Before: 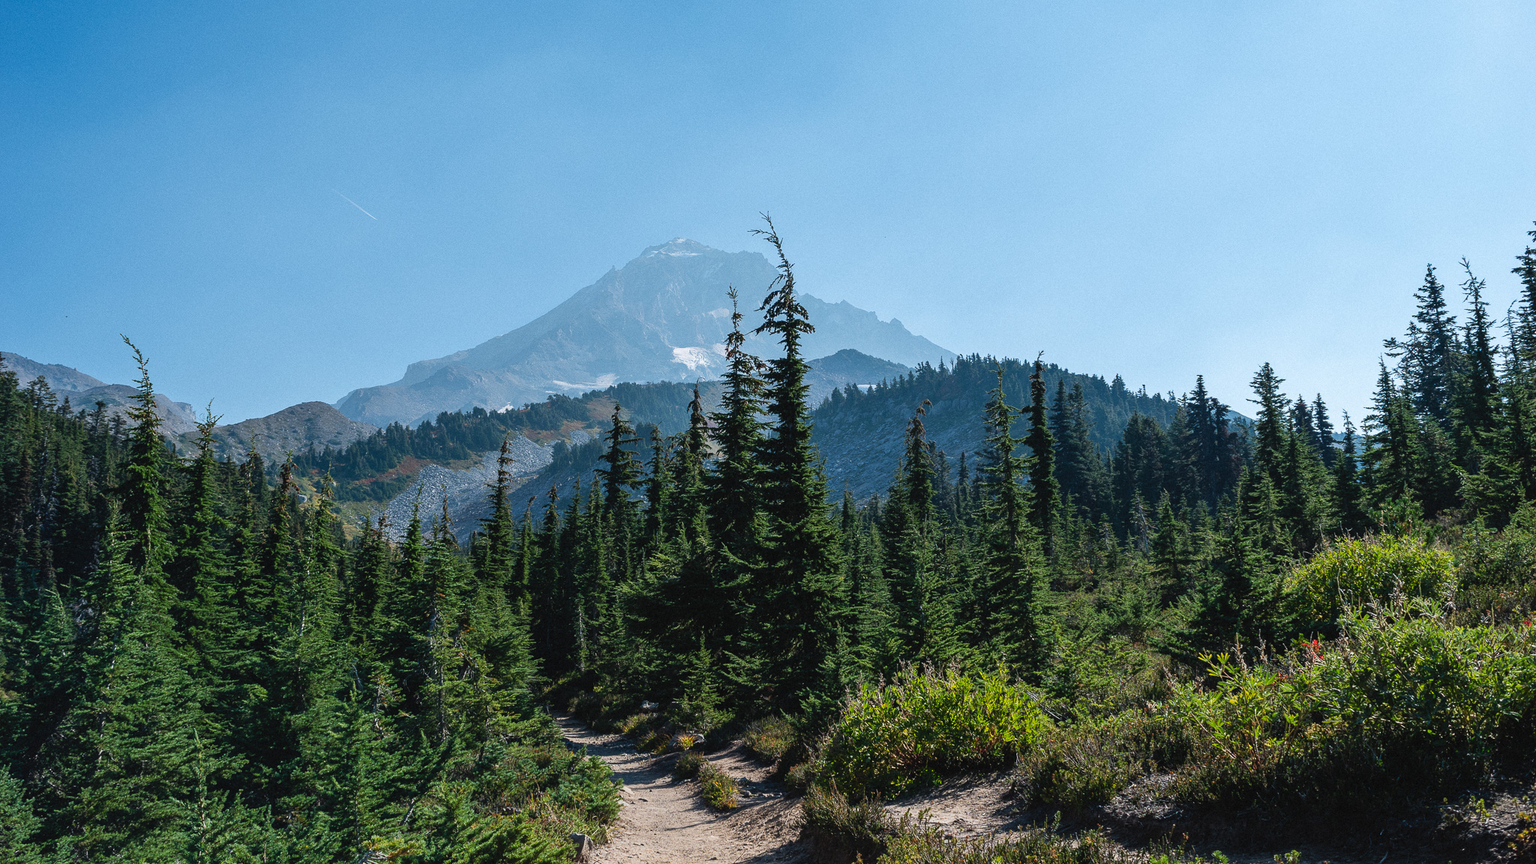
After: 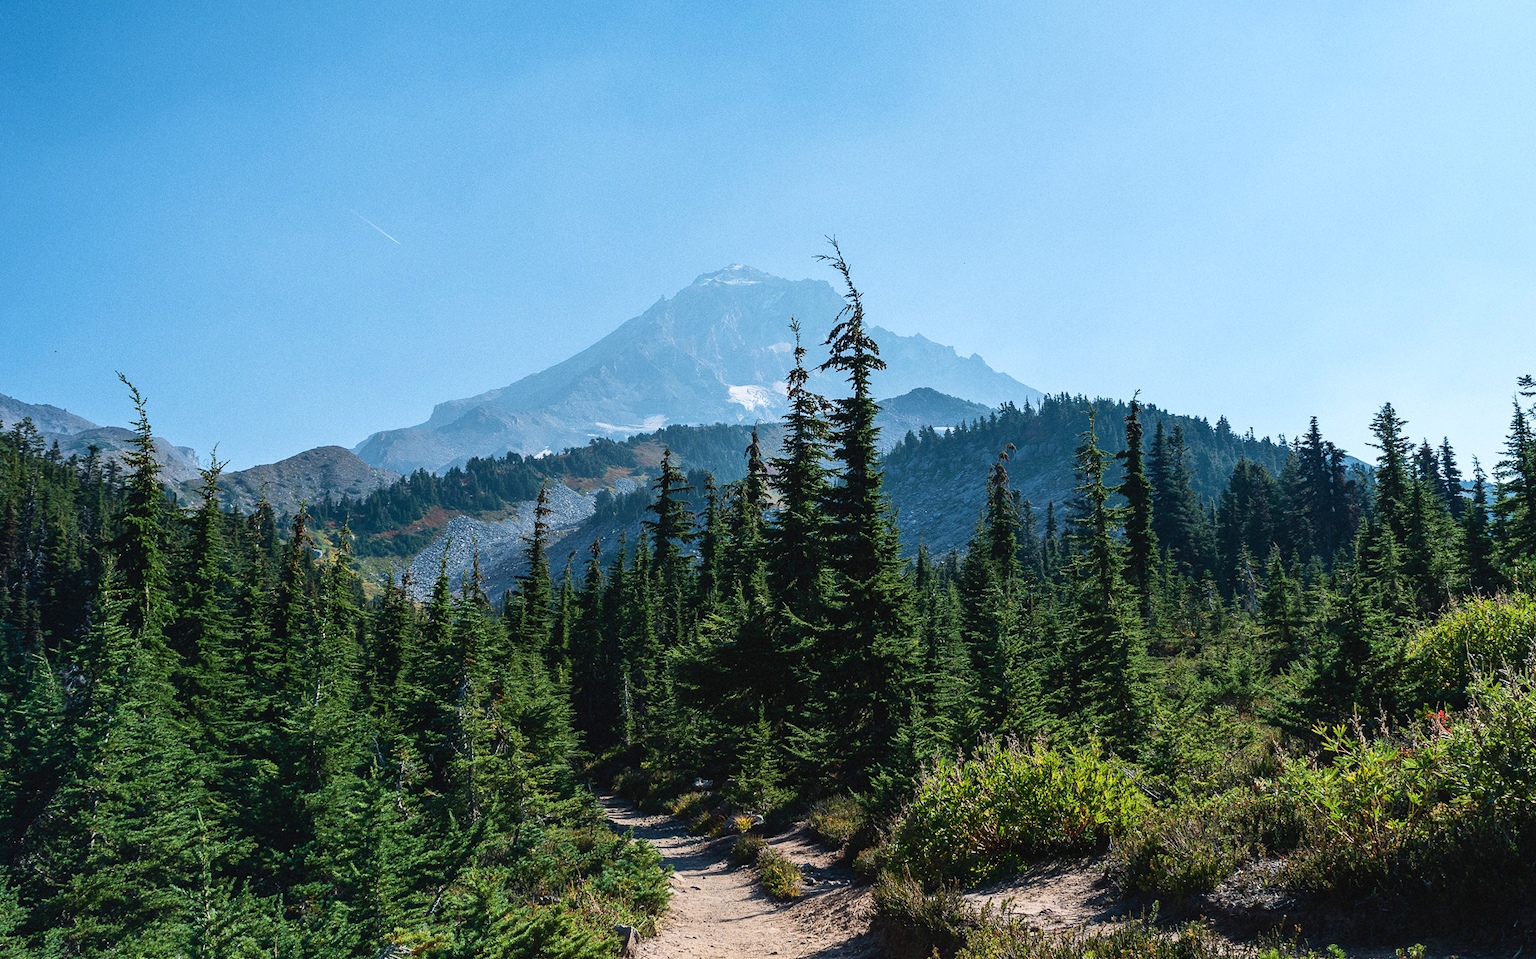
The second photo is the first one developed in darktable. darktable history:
velvia: on, module defaults
contrast brightness saturation: contrast 0.15, brightness 0.05
crop and rotate: left 1.088%, right 8.807%
